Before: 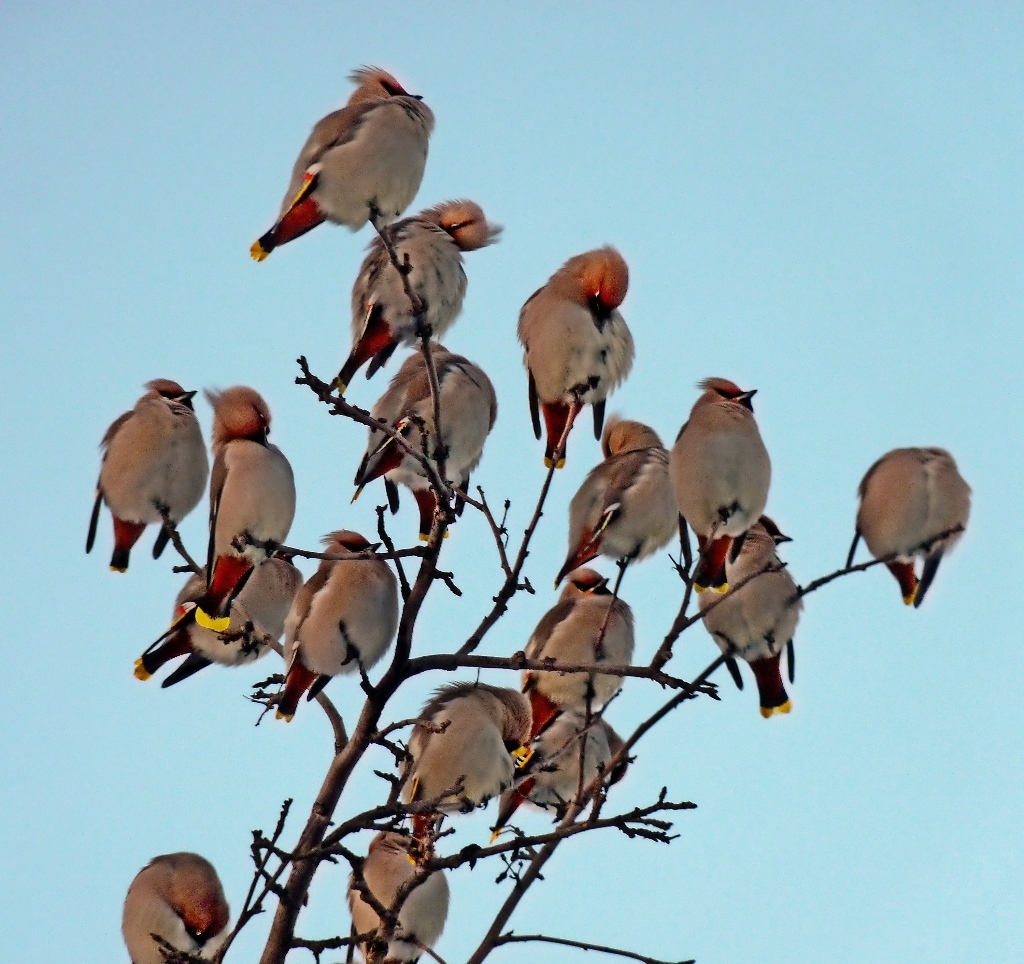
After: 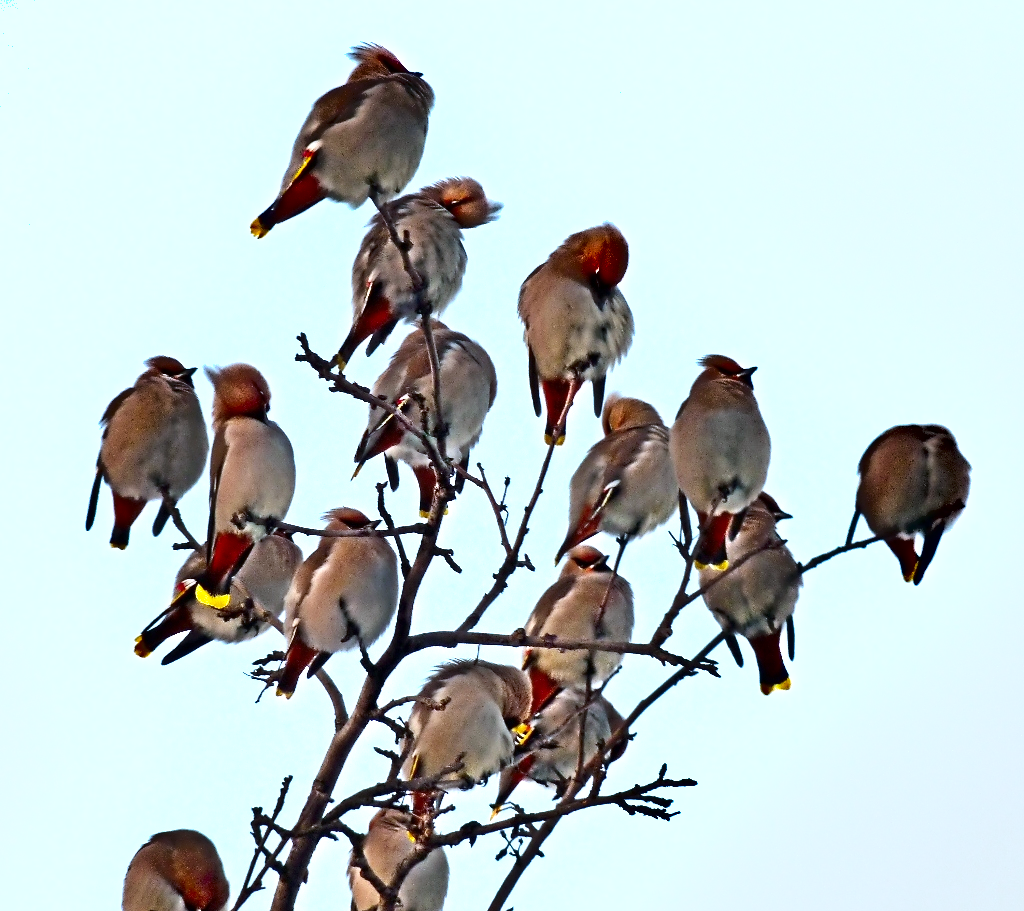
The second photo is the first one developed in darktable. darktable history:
exposure: exposure 1.137 EV, compensate highlight preservation false
crop and rotate: top 2.479%, bottom 3.018%
shadows and highlights: soften with gaussian
white balance: red 0.924, blue 1.095
